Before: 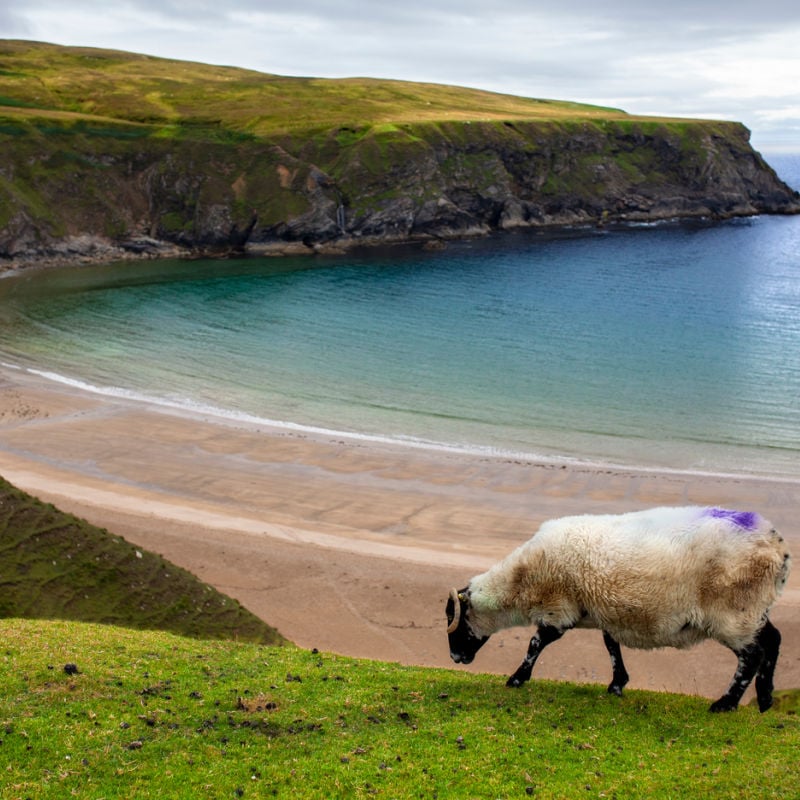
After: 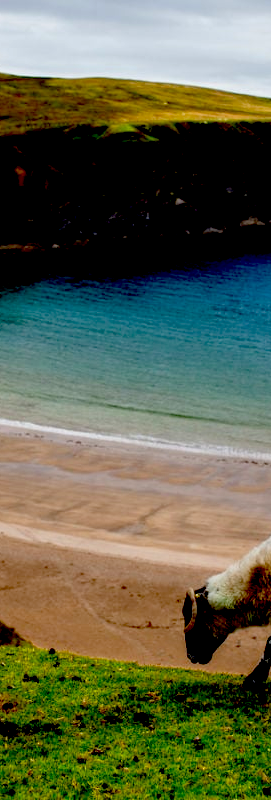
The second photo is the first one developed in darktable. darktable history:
exposure: black level correction 0.099, exposure -0.085 EV, compensate highlight preservation false
crop: left 32.895%, right 33.206%
